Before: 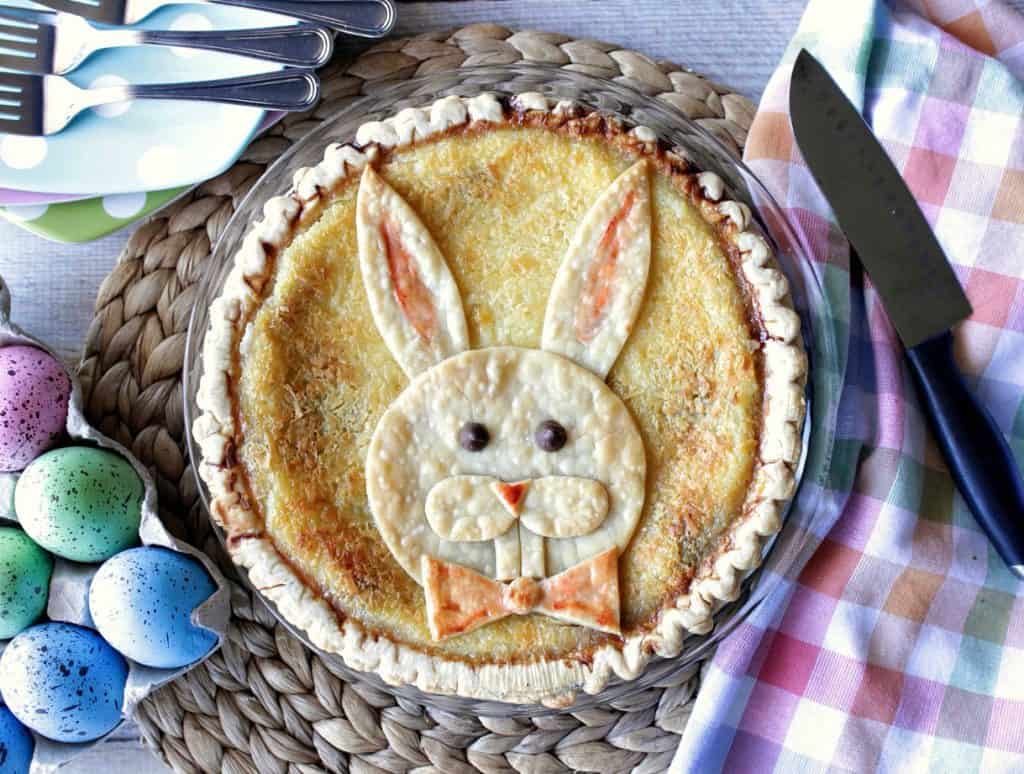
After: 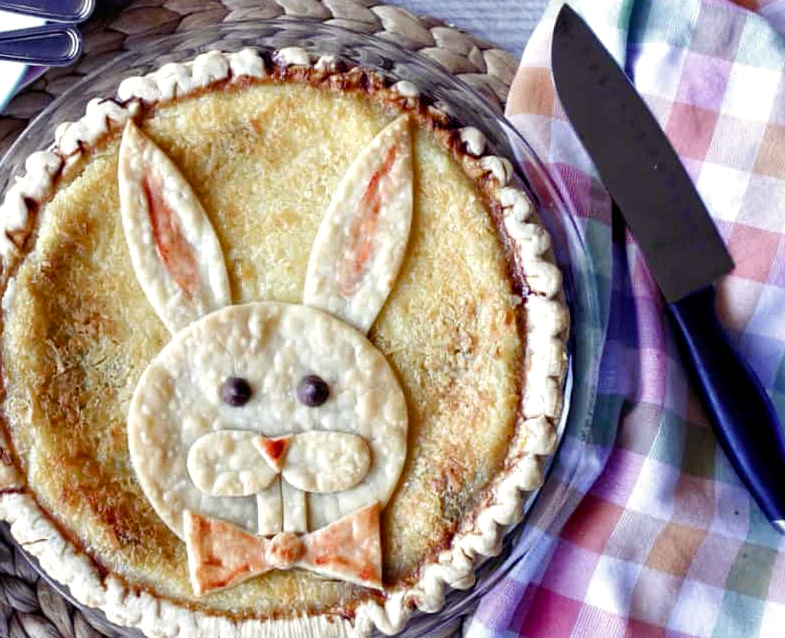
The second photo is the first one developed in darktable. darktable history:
color balance rgb: shadows lift › luminance -21.72%, shadows lift › chroma 9.122%, shadows lift › hue 282.41°, perceptual saturation grading › global saturation 20%, perceptual saturation grading › highlights -50.26%, perceptual saturation grading › shadows 30.802%, contrast 5.394%
crop: left 23.254%, top 5.863%, bottom 11.682%
